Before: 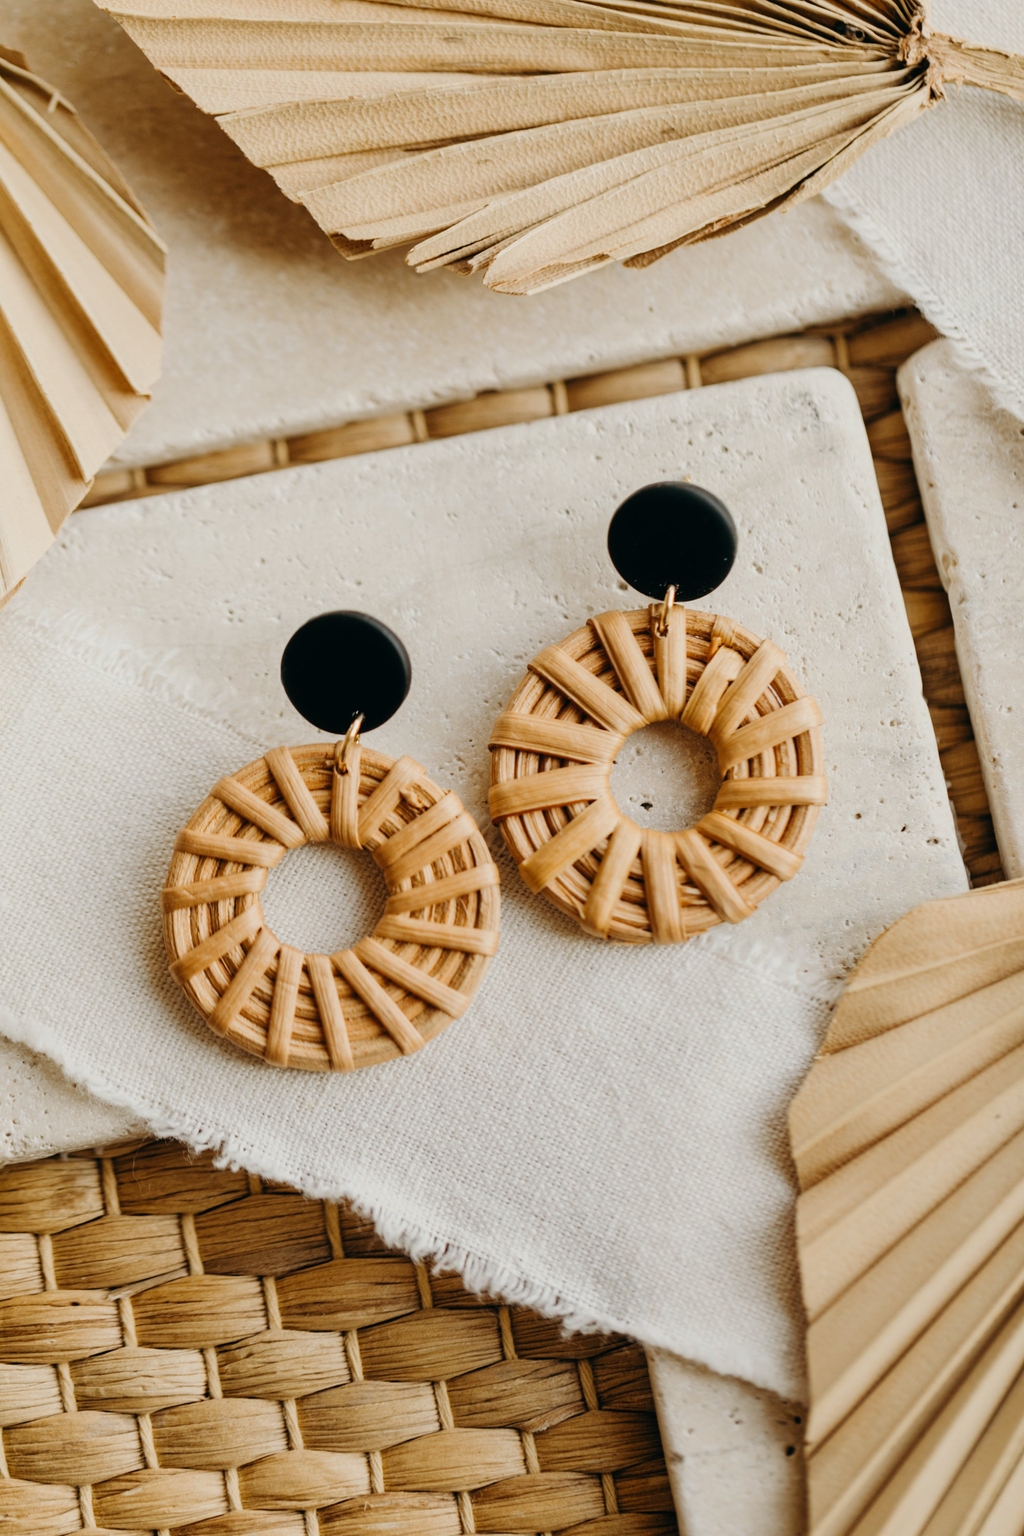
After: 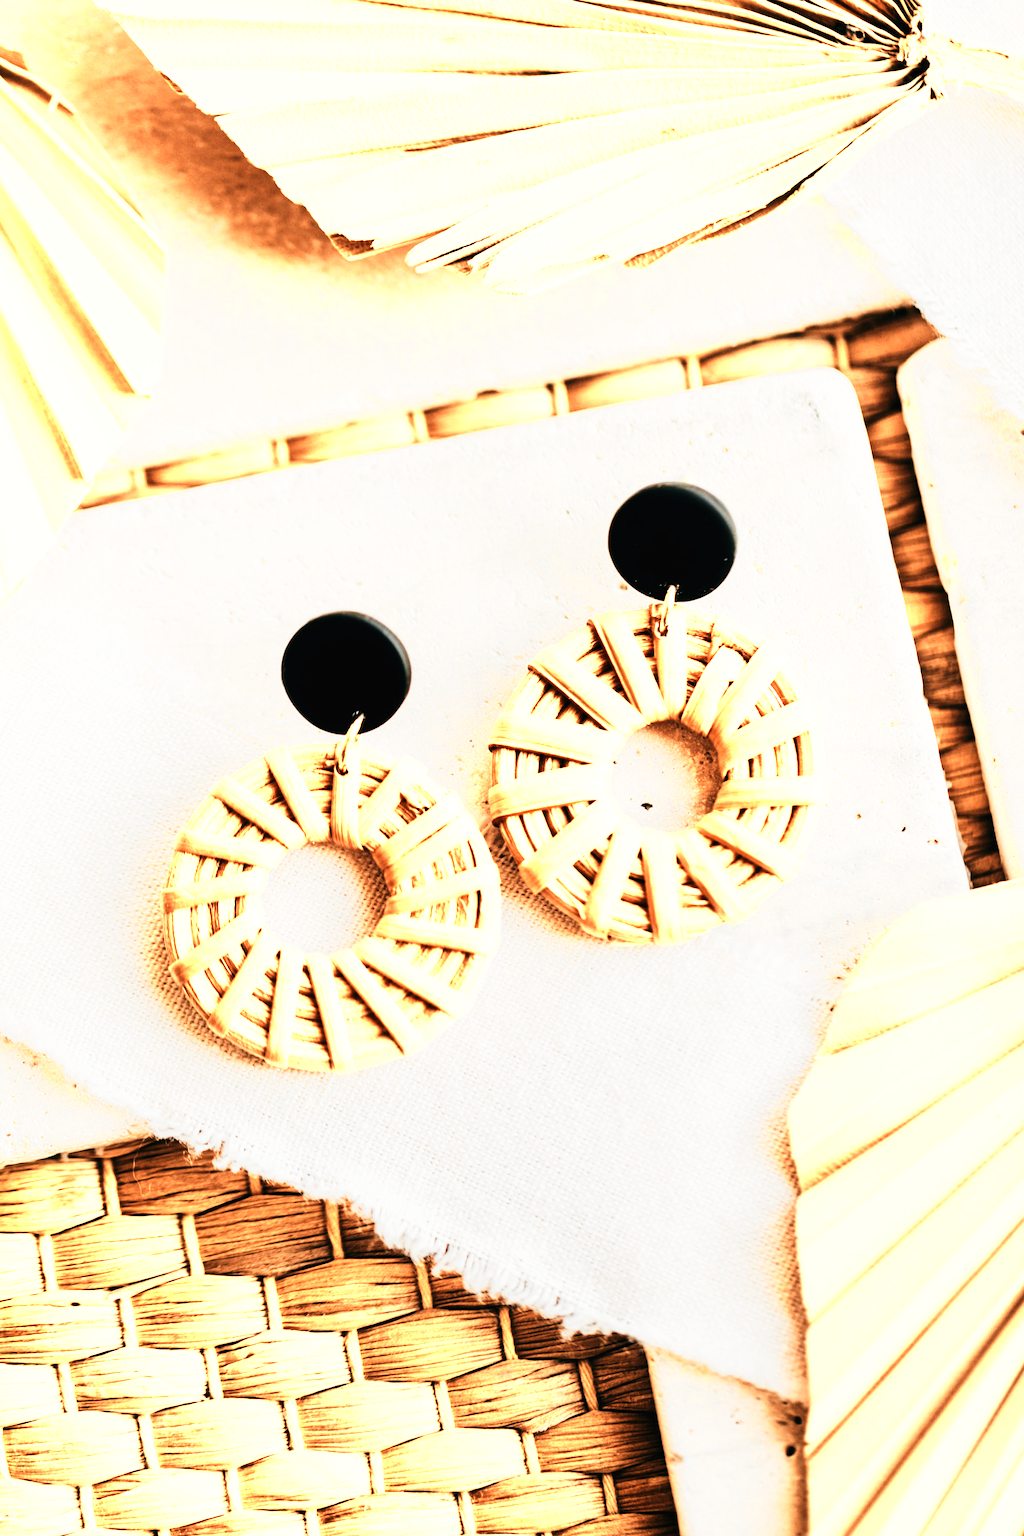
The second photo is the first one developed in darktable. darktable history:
tone equalizer: edges refinement/feathering 500, mask exposure compensation -1.57 EV, preserve details no
color zones: curves: ch0 [(0.018, 0.548) (0.224, 0.64) (0.425, 0.447) (0.675, 0.575) (0.732, 0.579)]; ch1 [(0.066, 0.487) (0.25, 0.5) (0.404, 0.43) (0.75, 0.421) (0.956, 0.421)]; ch2 [(0.044, 0.561) (0.215, 0.465) (0.399, 0.544) (0.465, 0.548) (0.614, 0.447) (0.724, 0.43) (0.882, 0.623) (0.956, 0.632)], mix 25.04%
base curve: curves: ch0 [(0, 0.003) (0.001, 0.002) (0.006, 0.004) (0.02, 0.022) (0.048, 0.086) (0.094, 0.234) (0.162, 0.431) (0.258, 0.629) (0.385, 0.8) (0.548, 0.918) (0.751, 0.988) (1, 1)], preserve colors none
